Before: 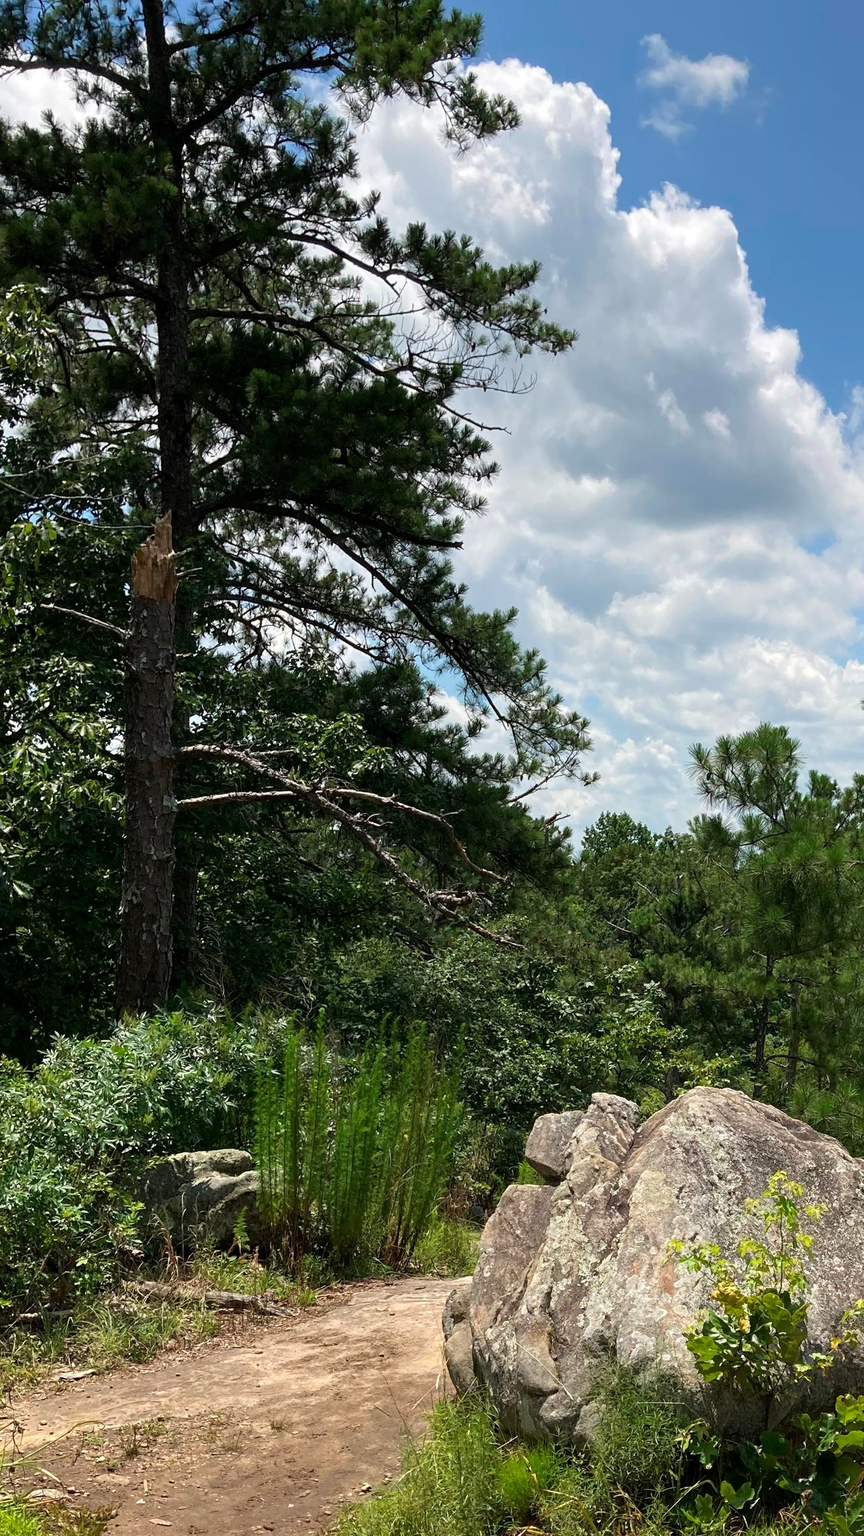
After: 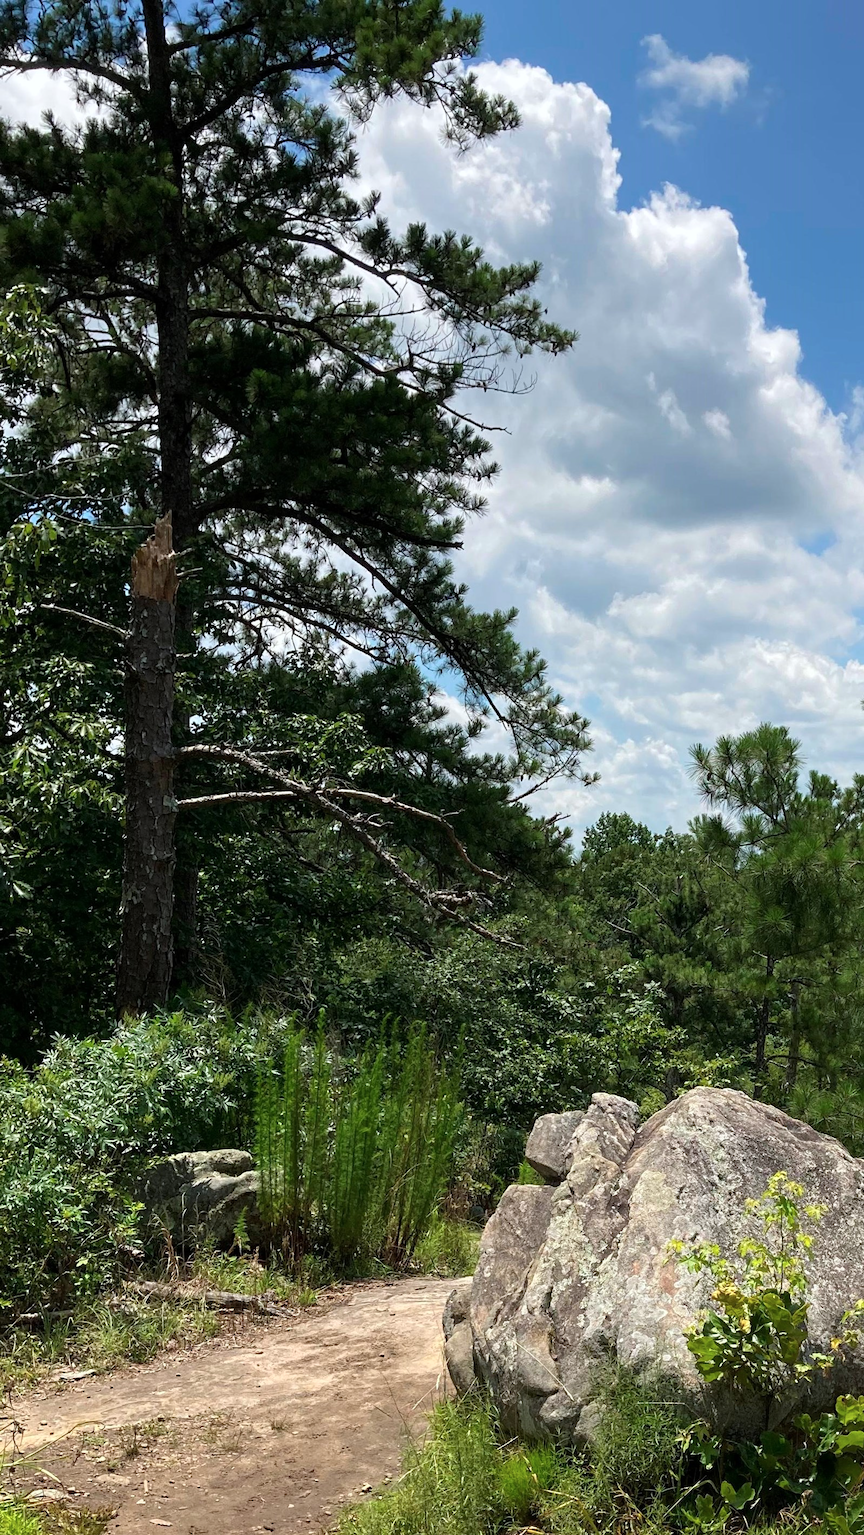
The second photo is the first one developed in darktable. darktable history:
color zones: curves: ch0 [(0, 0.558) (0.143, 0.559) (0.286, 0.529) (0.429, 0.505) (0.571, 0.5) (0.714, 0.5) (0.857, 0.5) (1, 0.558)]; ch1 [(0, 0.469) (0.01, 0.469) (0.12, 0.446) (0.248, 0.469) (0.5, 0.5) (0.748, 0.5) (0.99, 0.469) (1, 0.469)]
white balance: red 0.982, blue 1.018
